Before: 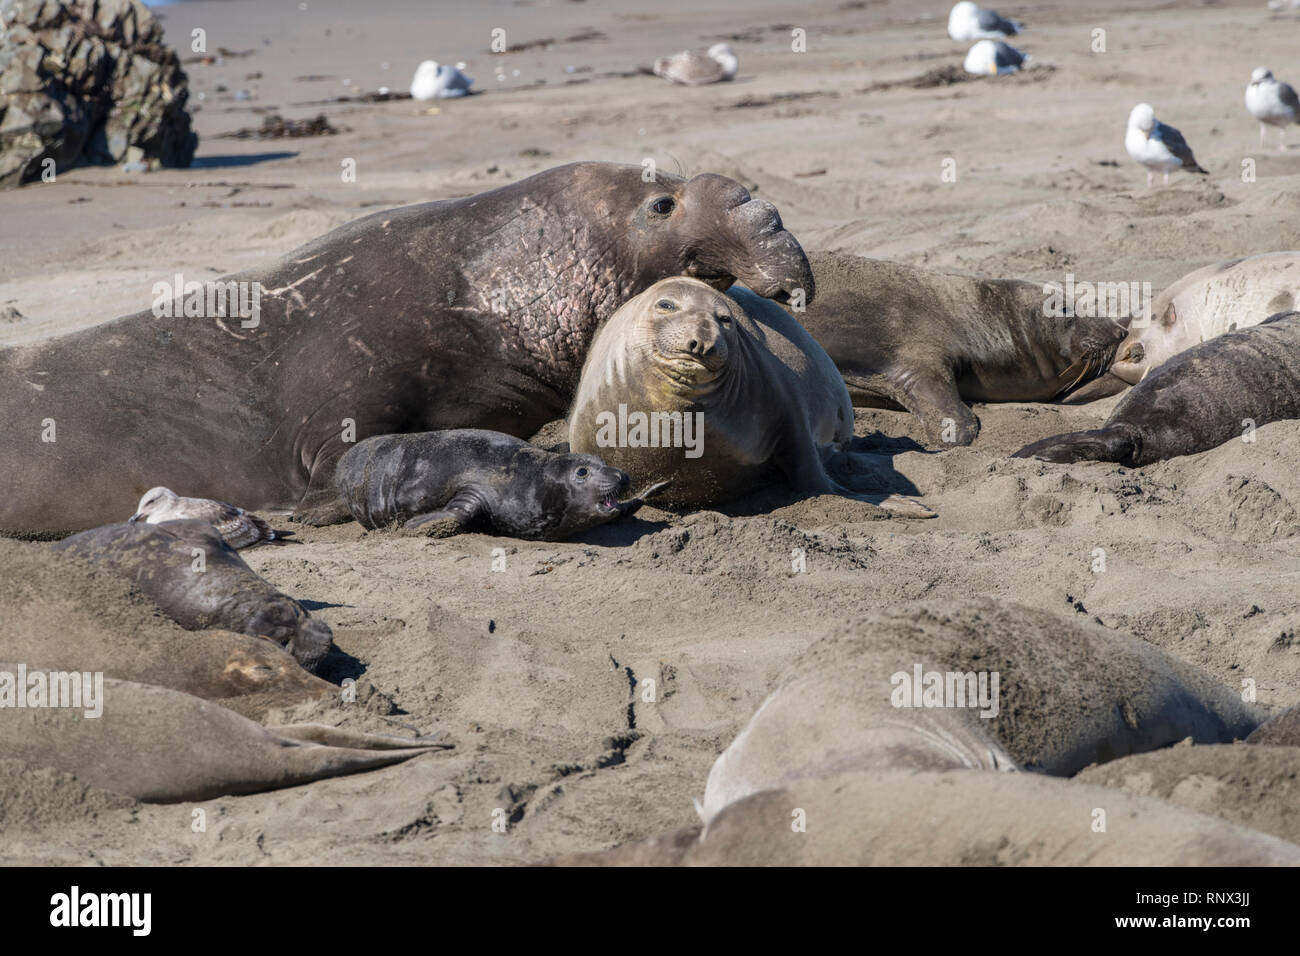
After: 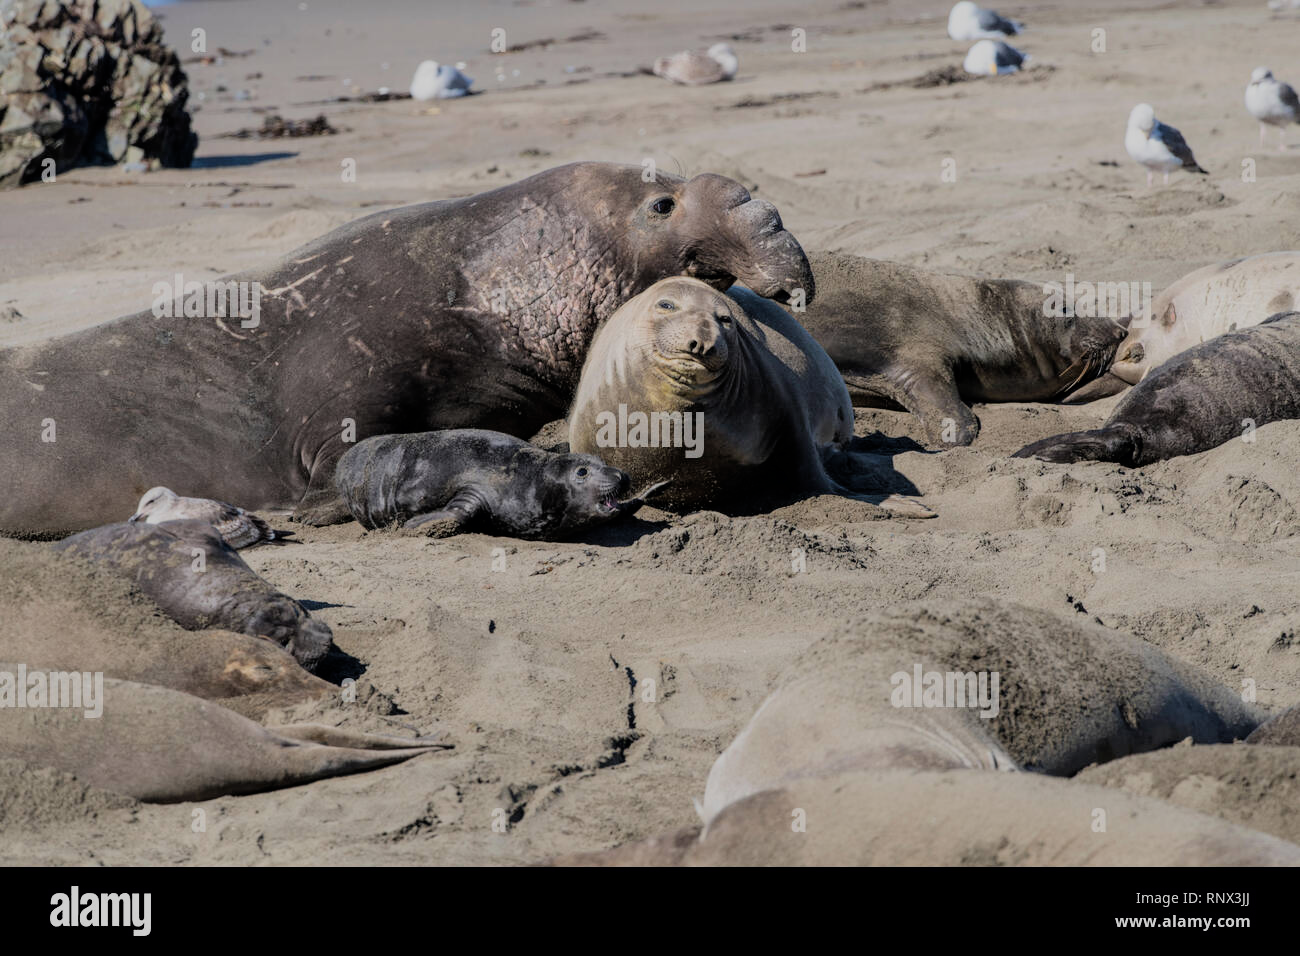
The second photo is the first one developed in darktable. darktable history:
filmic rgb: black relative exposure -7.15 EV, white relative exposure 5.37 EV, threshold 6 EV, hardness 3.03, color science v6 (2022), enable highlight reconstruction true
